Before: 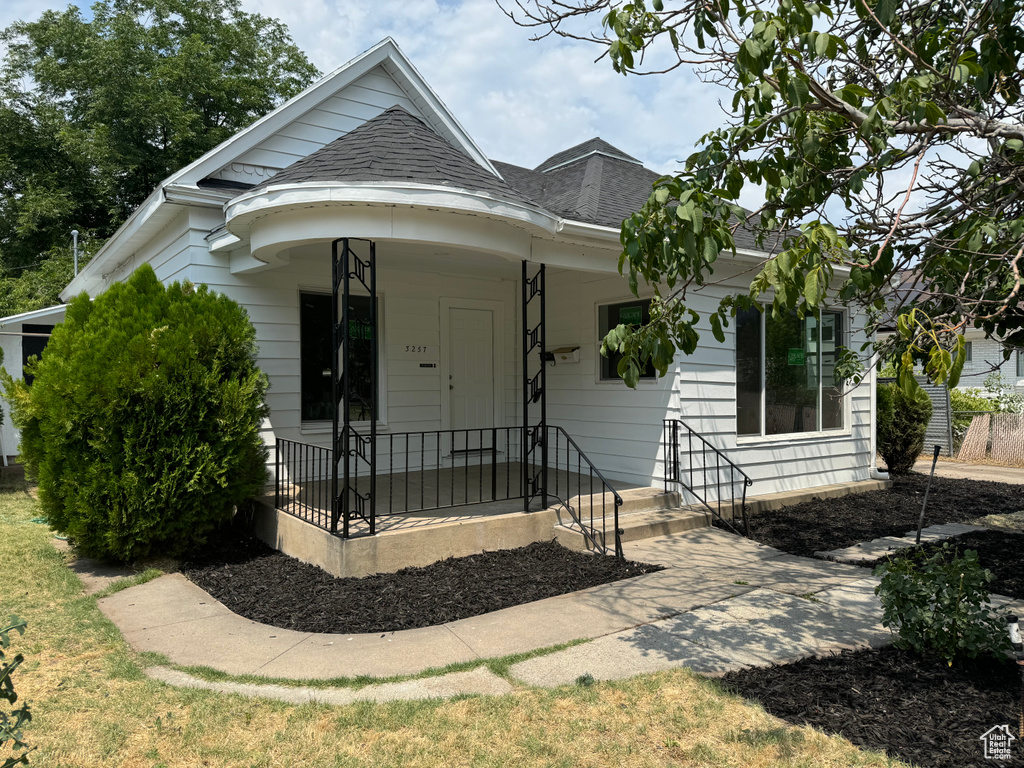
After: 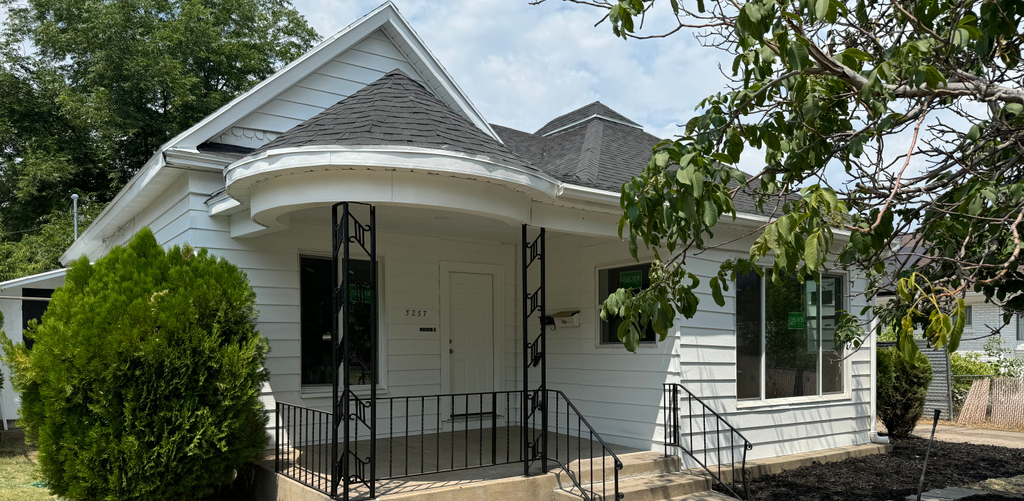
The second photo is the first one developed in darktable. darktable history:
crop and rotate: top 4.736%, bottom 29.901%
tone equalizer: on, module defaults
